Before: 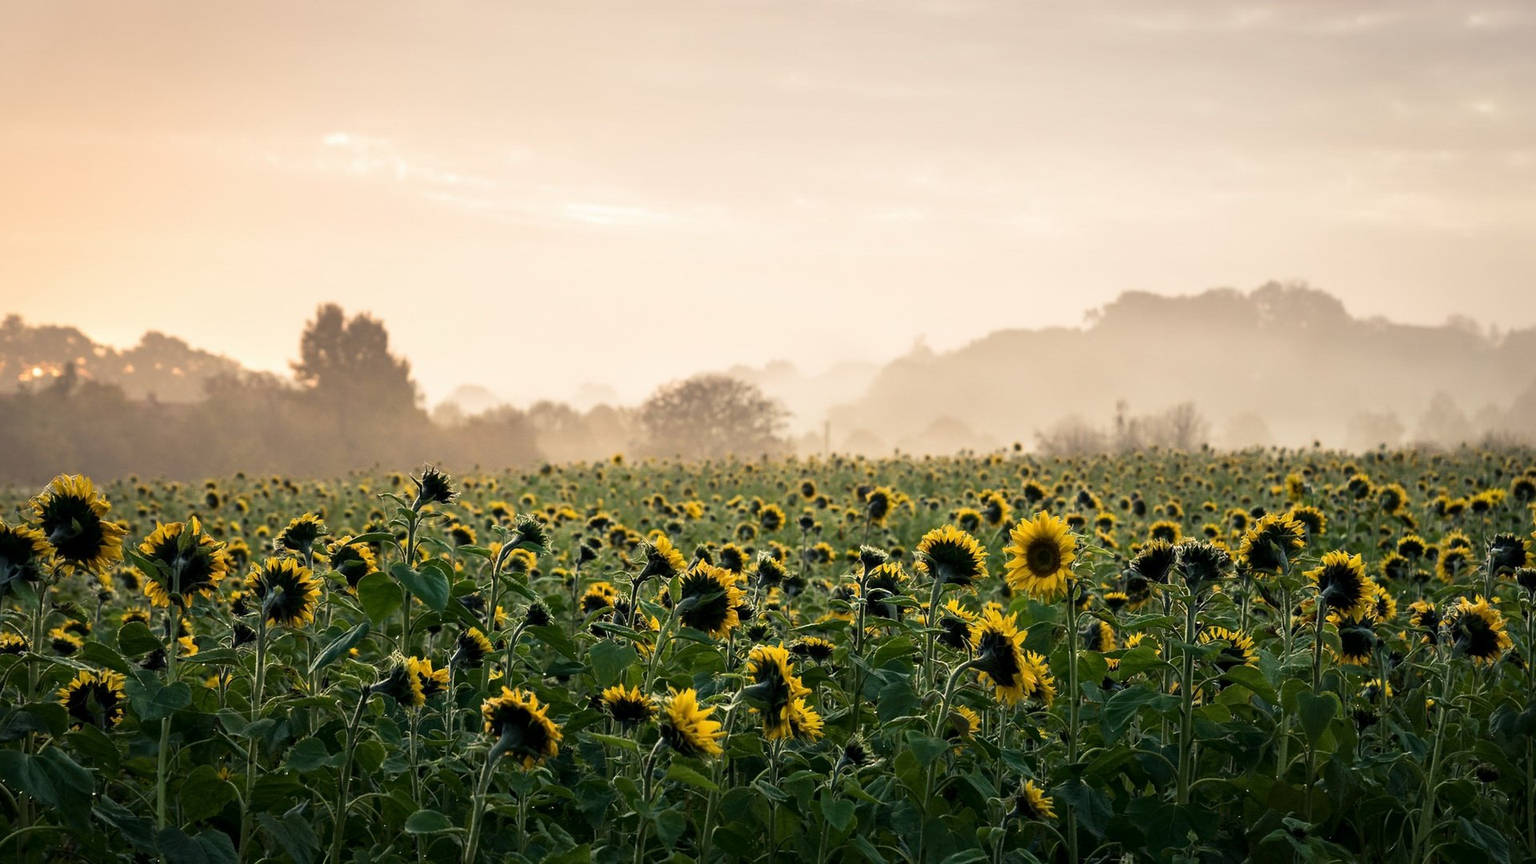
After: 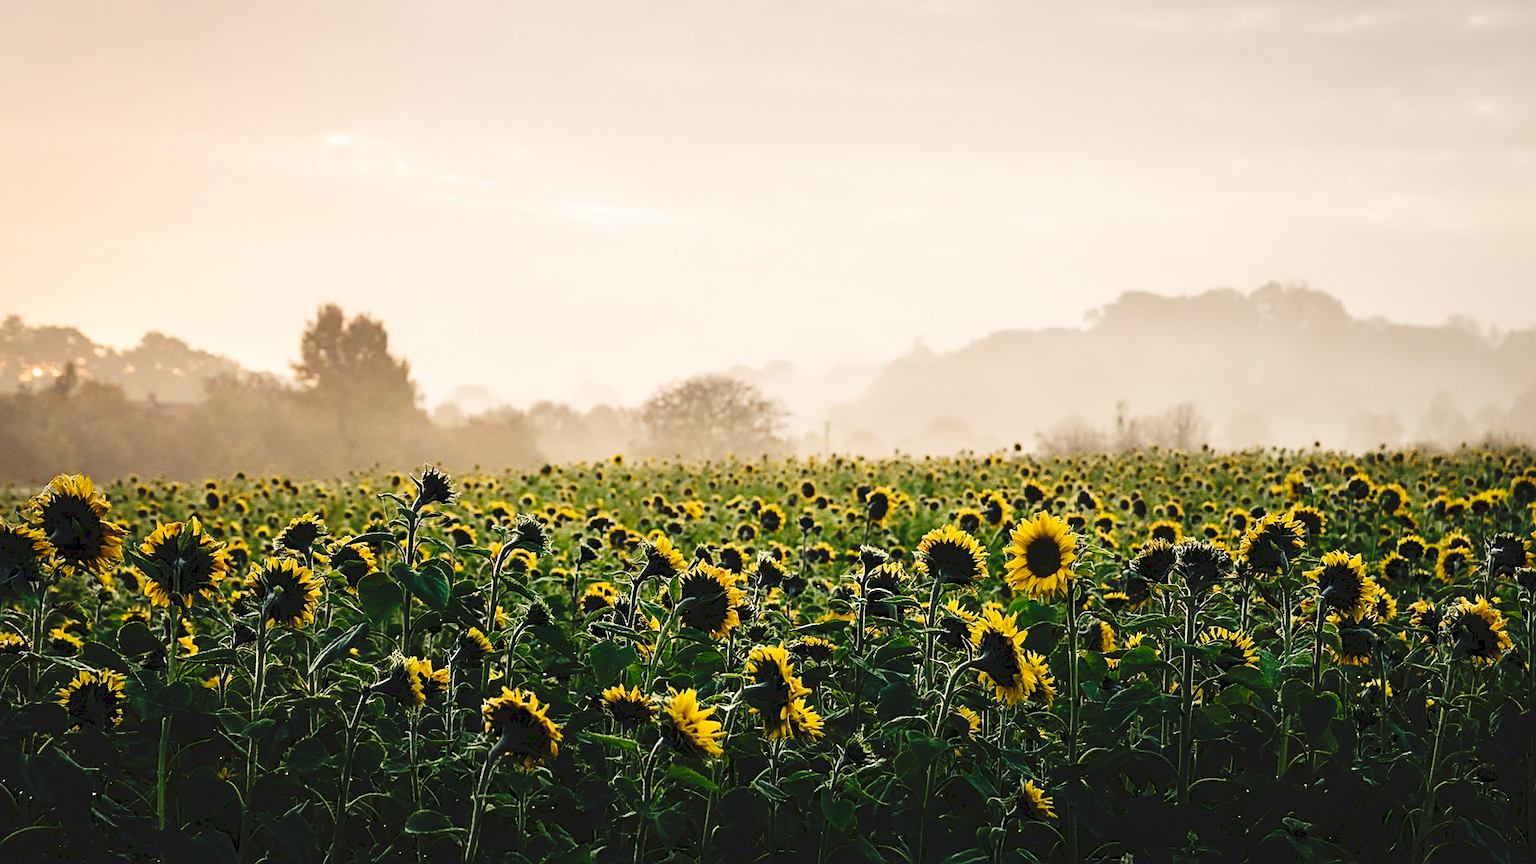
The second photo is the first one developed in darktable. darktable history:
tone curve: curves: ch0 [(0, 0) (0.003, 0.084) (0.011, 0.084) (0.025, 0.084) (0.044, 0.084) (0.069, 0.085) (0.1, 0.09) (0.136, 0.1) (0.177, 0.119) (0.224, 0.144) (0.277, 0.205) (0.335, 0.298) (0.399, 0.417) (0.468, 0.525) (0.543, 0.631) (0.623, 0.72) (0.709, 0.8) (0.801, 0.867) (0.898, 0.934) (1, 1)], preserve colors none
sharpen: on, module defaults
